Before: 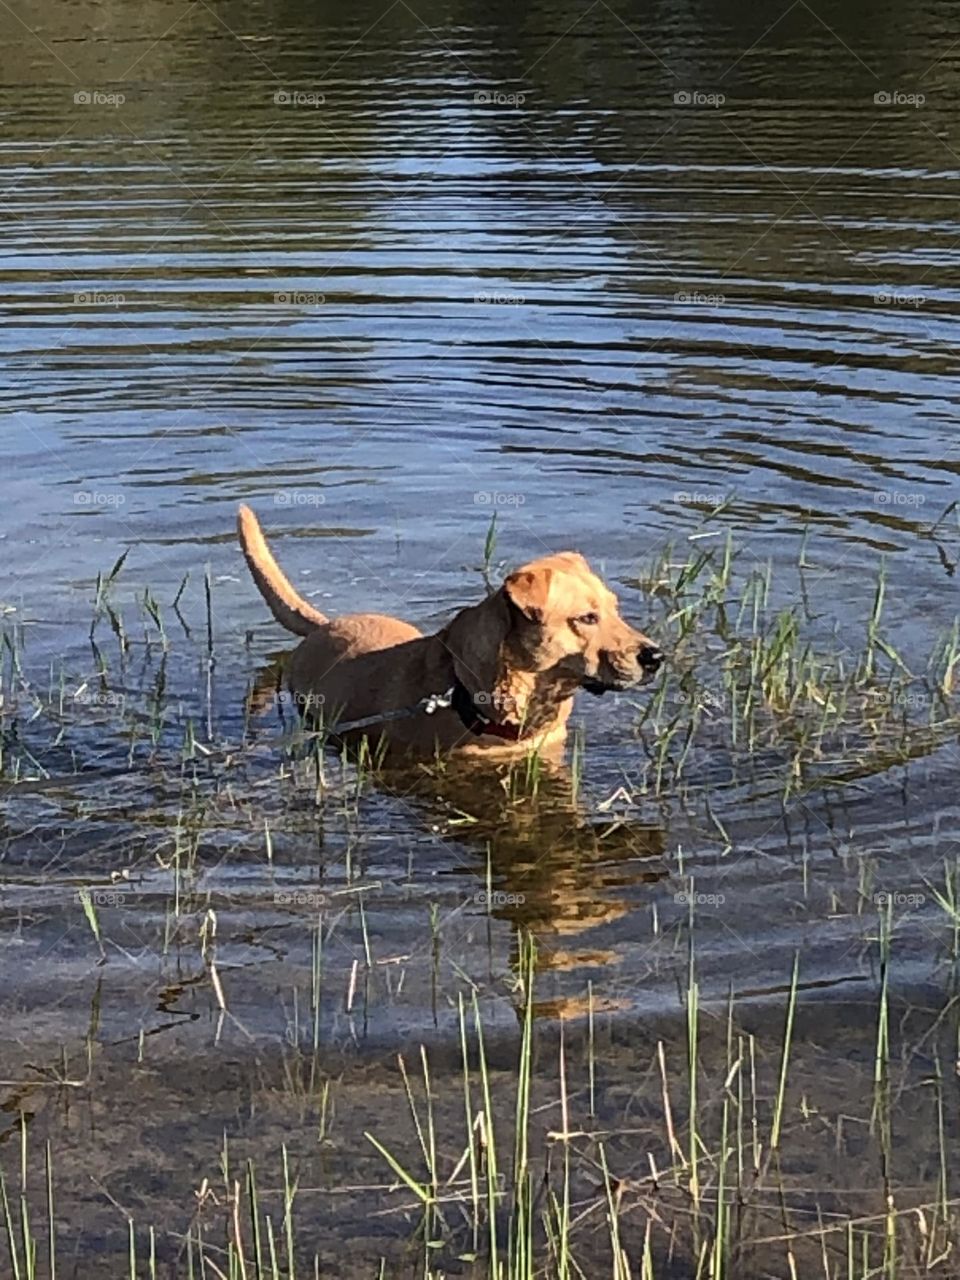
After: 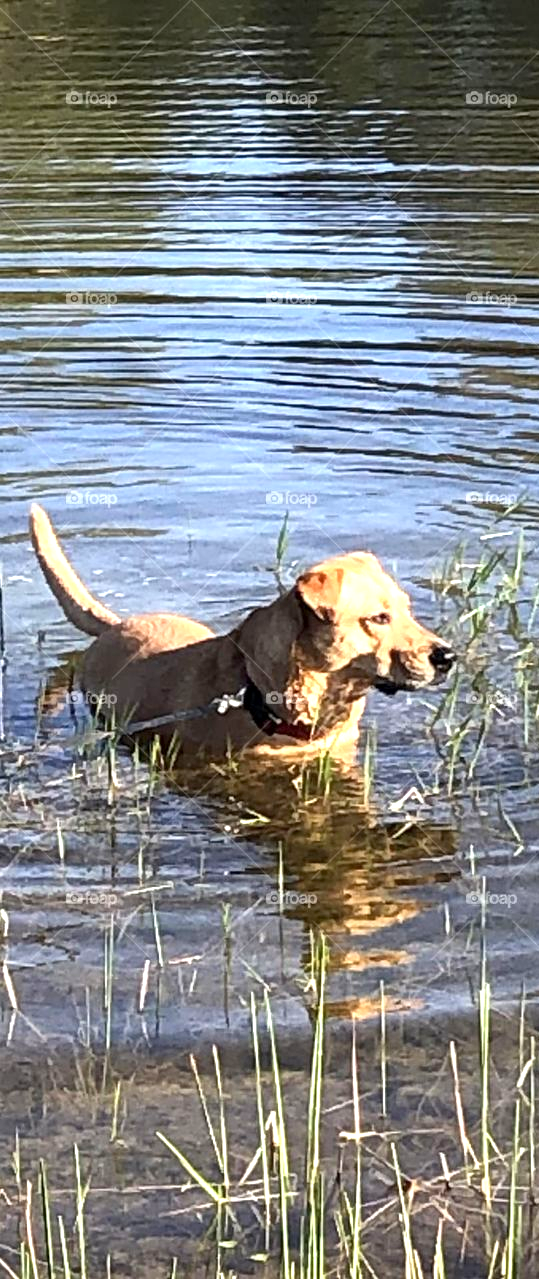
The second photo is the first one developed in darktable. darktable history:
crop: left 21.708%, right 22.068%, bottom 0.005%
exposure: black level correction 0.001, exposure 1.051 EV, compensate highlight preservation false
